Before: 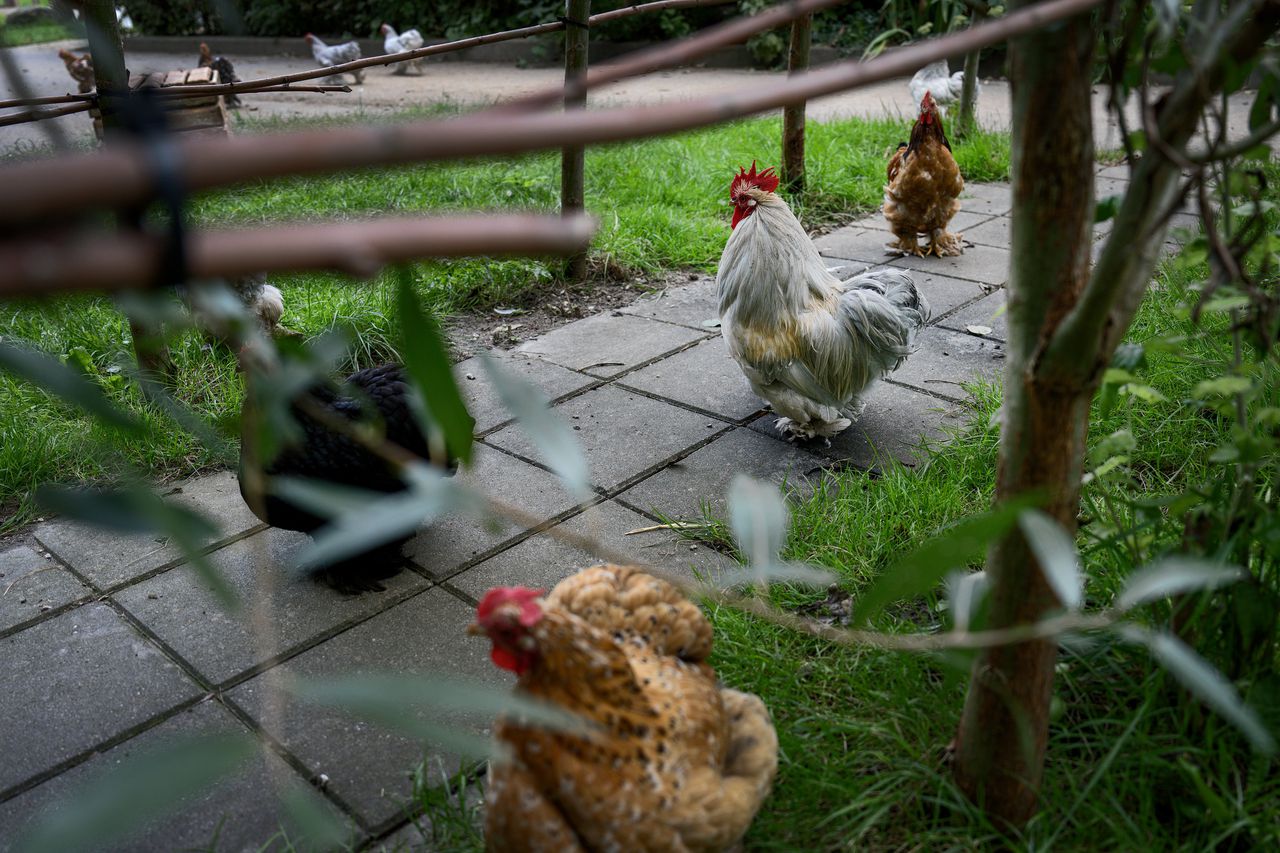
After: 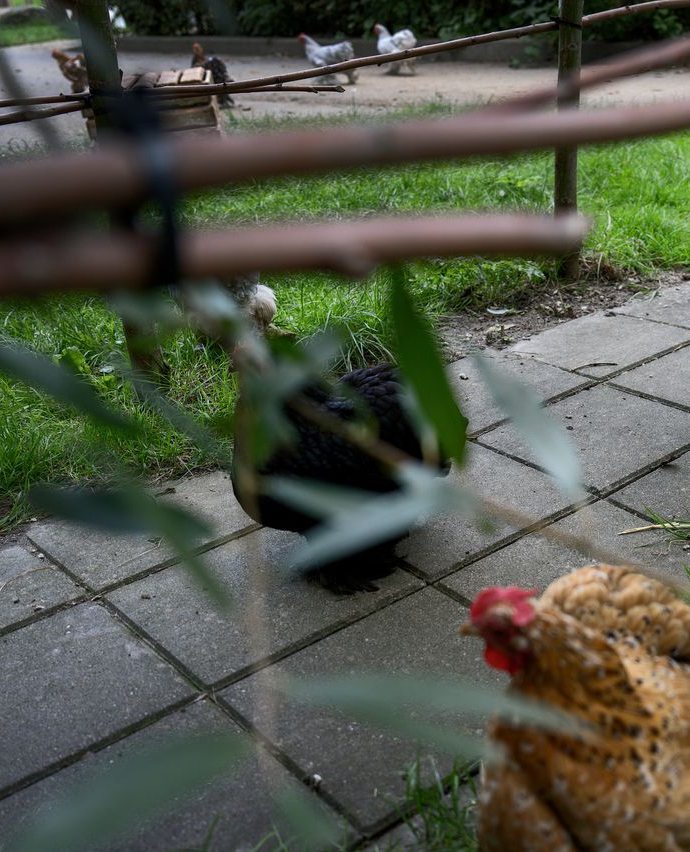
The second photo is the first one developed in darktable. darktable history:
crop: left 0.591%, right 45.457%, bottom 0.092%
